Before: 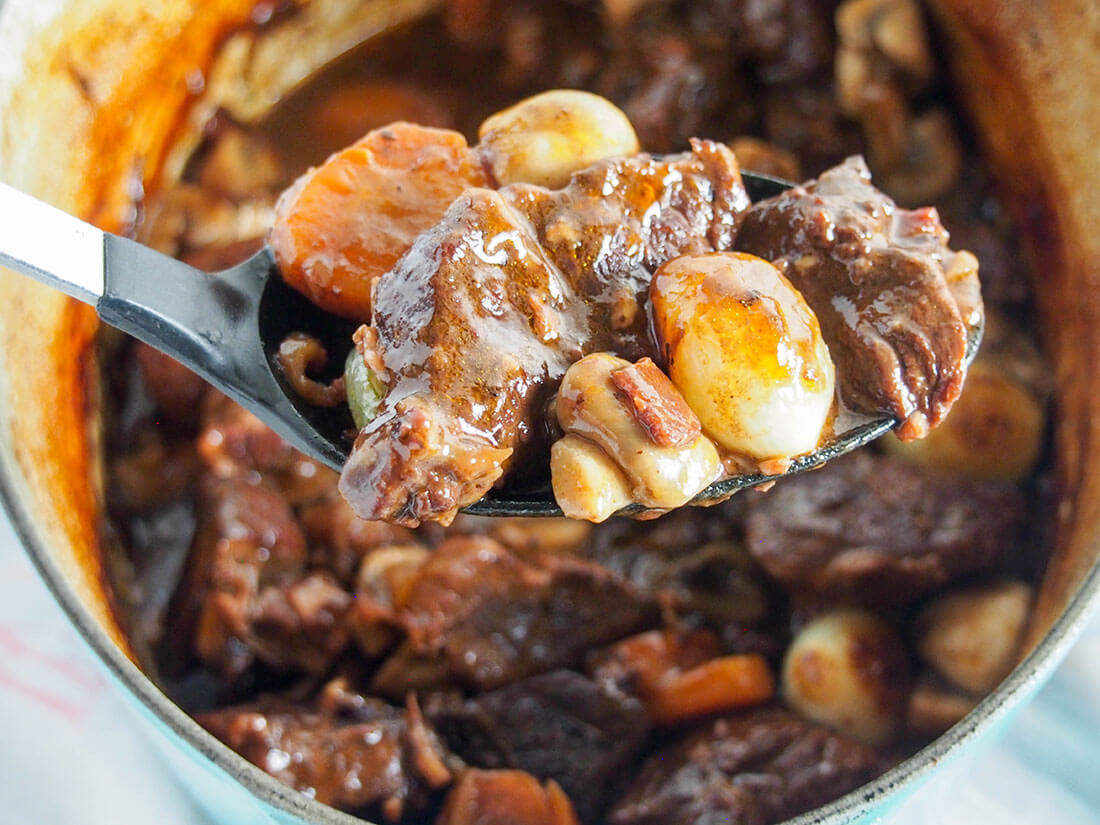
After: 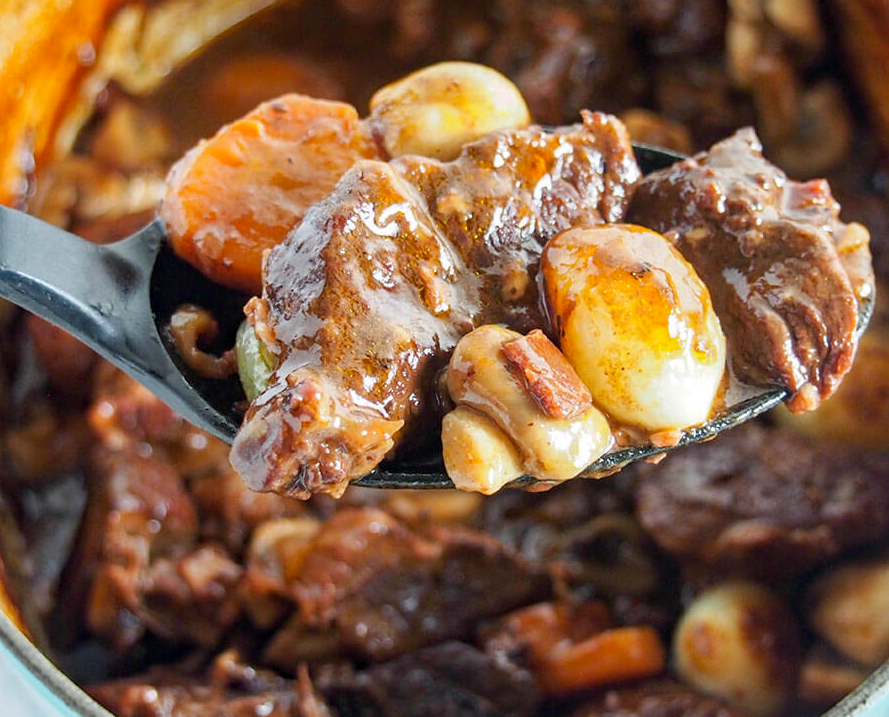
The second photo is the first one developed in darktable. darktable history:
crop: left 9.929%, top 3.475%, right 9.188%, bottom 9.529%
haze removal: compatibility mode true, adaptive false
